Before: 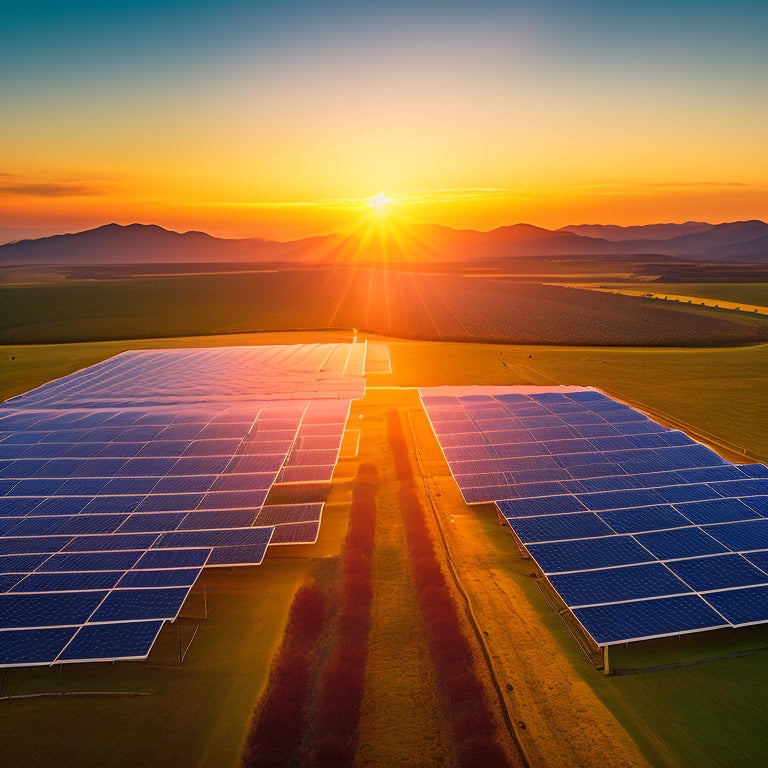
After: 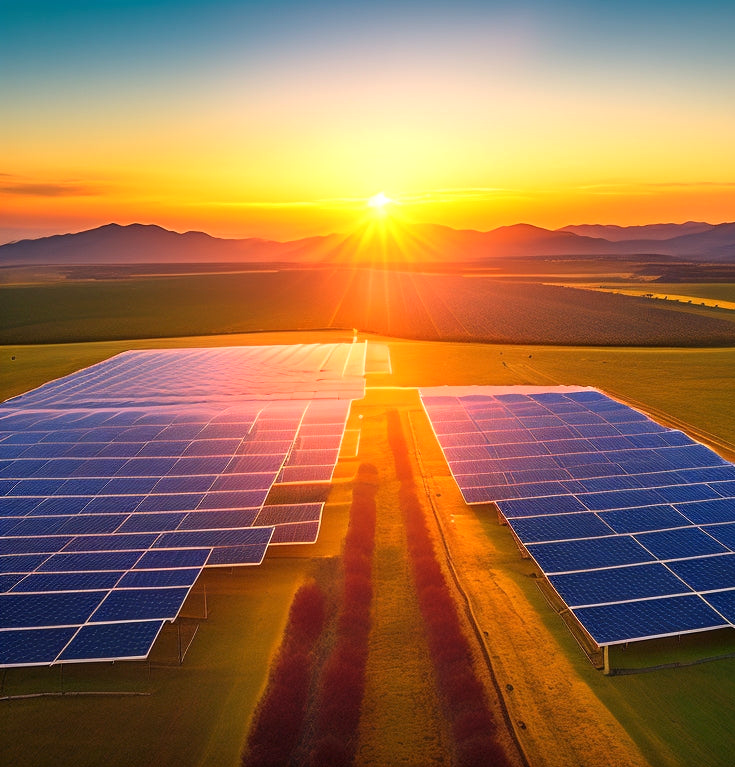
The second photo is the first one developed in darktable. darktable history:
exposure: exposure 0.403 EV, compensate highlight preservation false
crop: right 4.227%, bottom 0.037%
